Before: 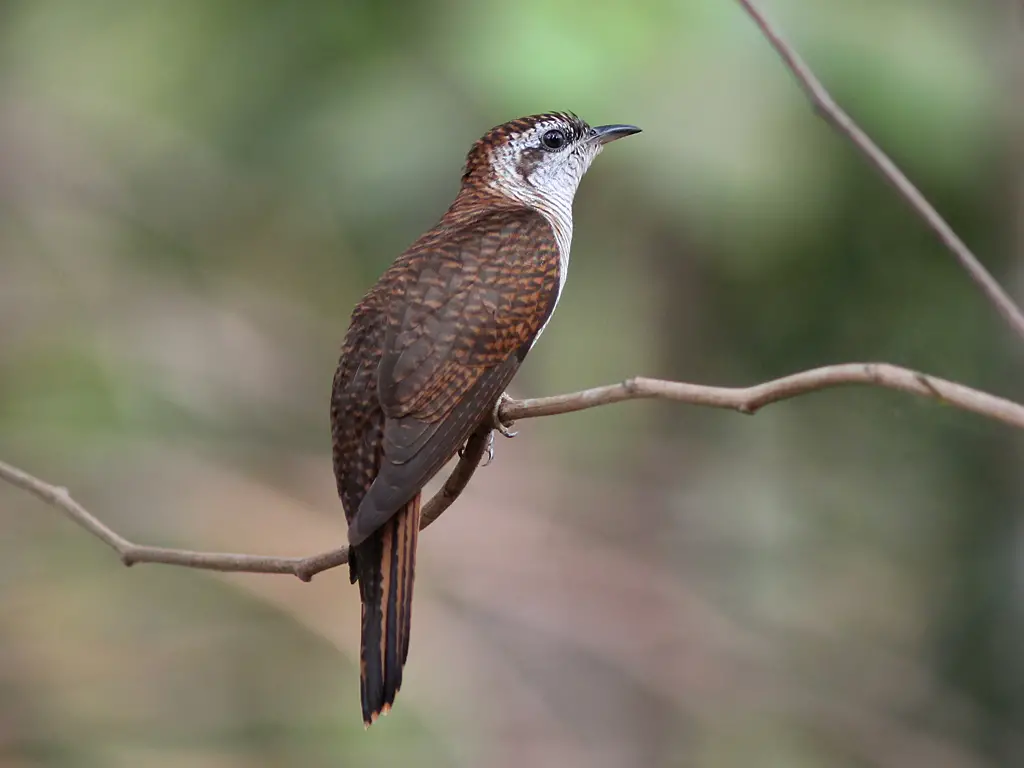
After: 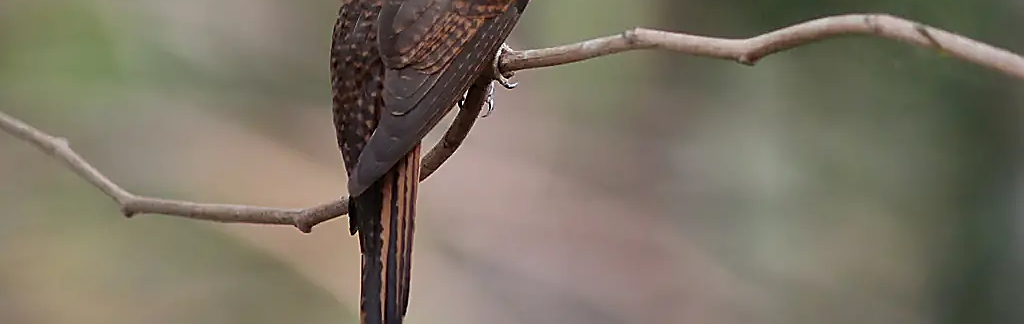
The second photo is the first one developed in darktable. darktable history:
sharpen: radius 1.4, amount 1.25, threshold 0.7
crop: top 45.551%, bottom 12.262%
